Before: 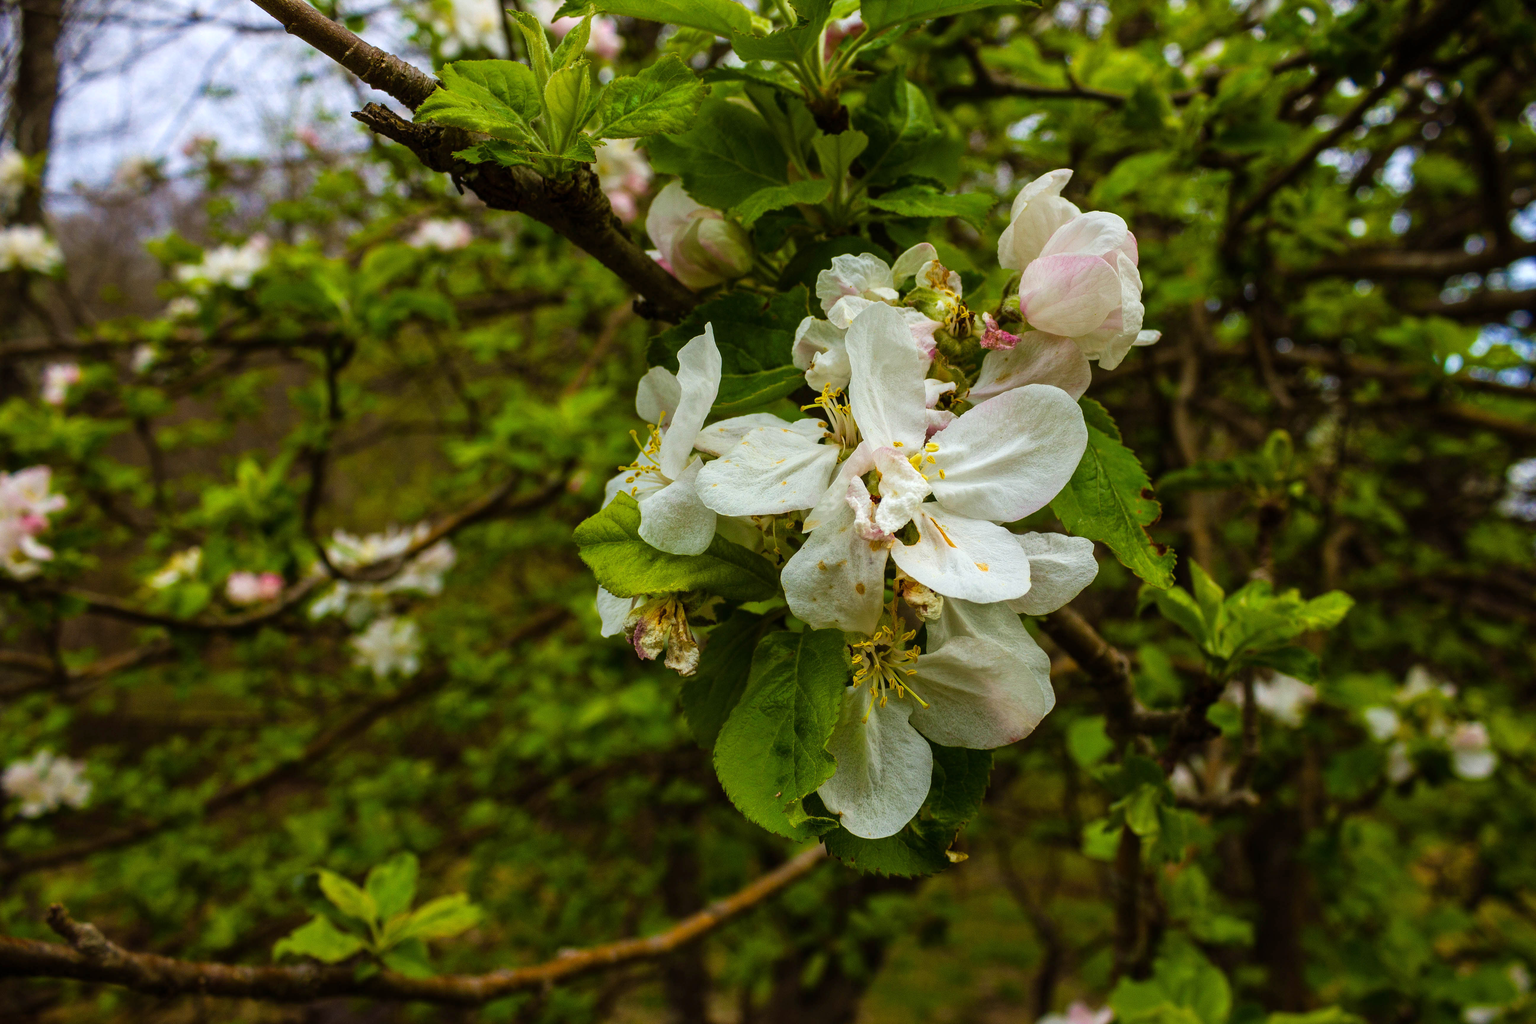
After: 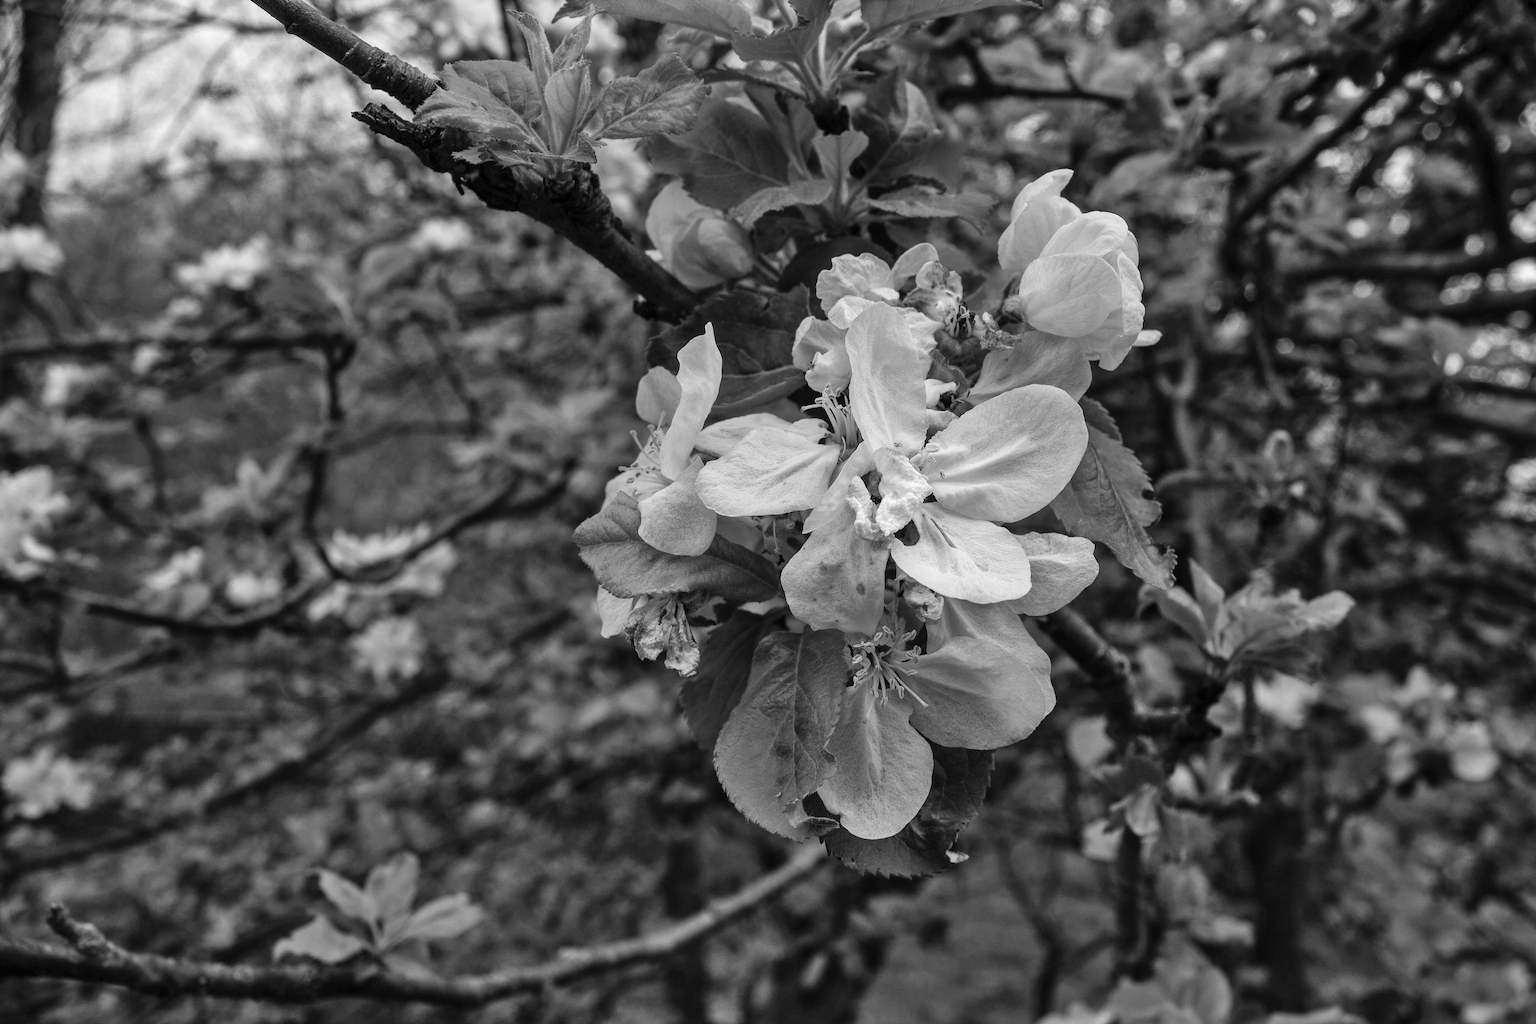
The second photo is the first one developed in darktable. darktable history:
monochrome: on, module defaults
shadows and highlights: soften with gaussian
